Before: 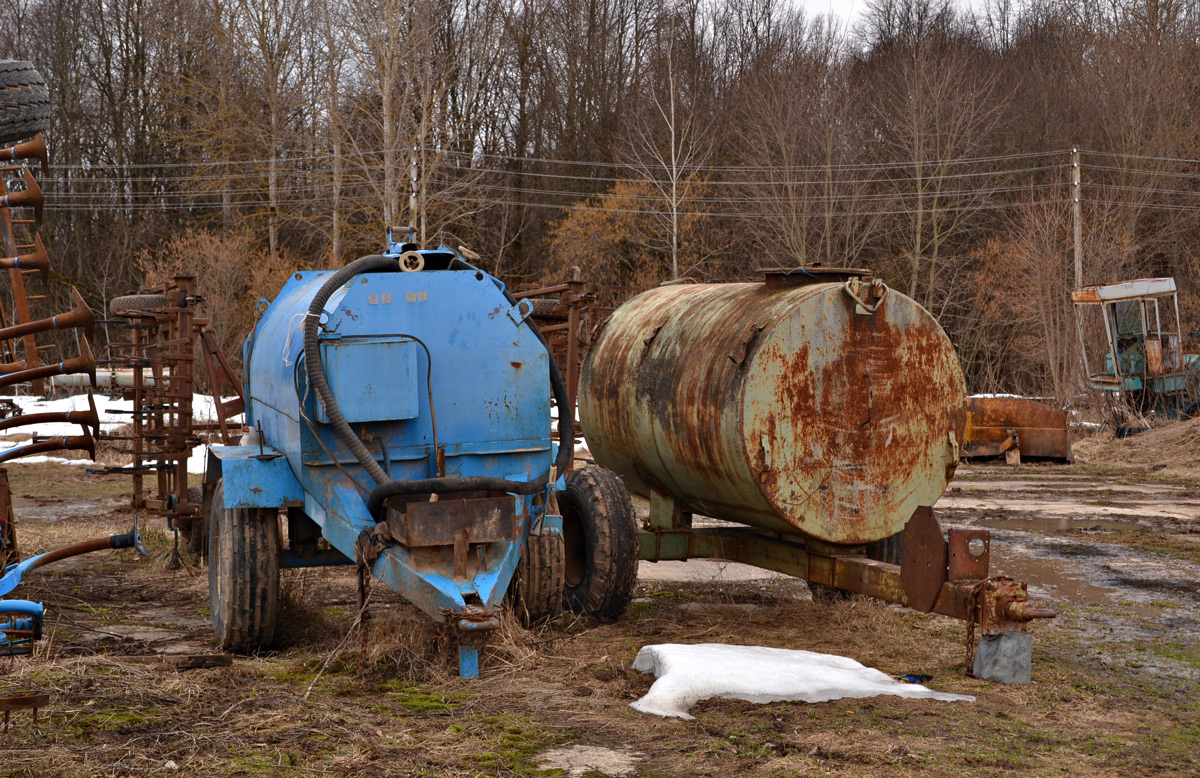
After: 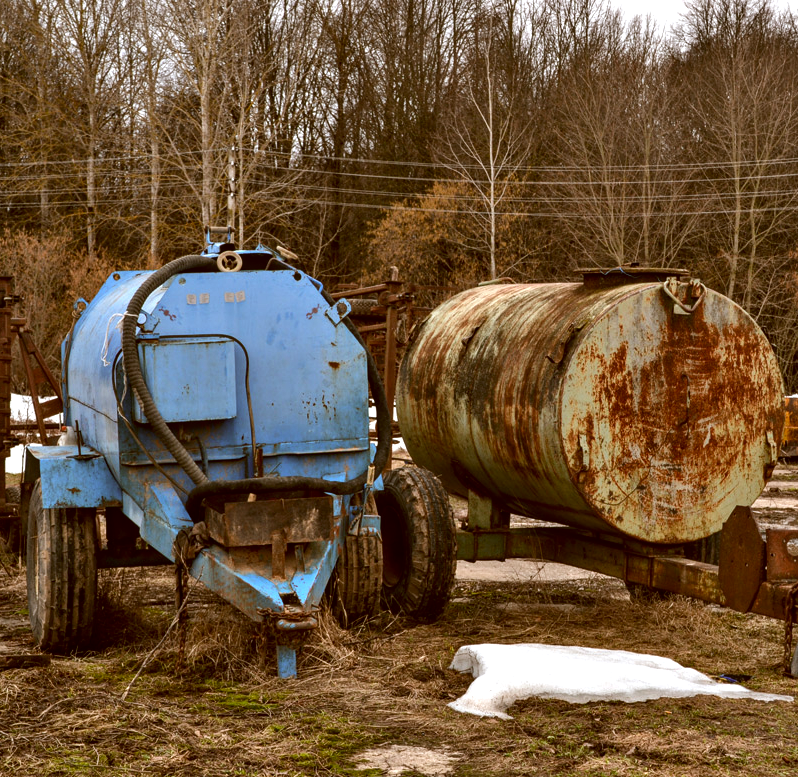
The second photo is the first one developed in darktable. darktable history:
local contrast: on, module defaults
tone equalizer: -8 EV -0.43 EV, -7 EV -0.39 EV, -6 EV -0.298 EV, -5 EV -0.239 EV, -3 EV 0.223 EV, -2 EV 0.355 EV, -1 EV 0.406 EV, +0 EV 0.422 EV, edges refinement/feathering 500, mask exposure compensation -1.57 EV, preserve details no
color correction: highlights a* -0.591, highlights b* 0.155, shadows a* 4.83, shadows b* 20.68
crop and rotate: left 15.221%, right 18.247%
